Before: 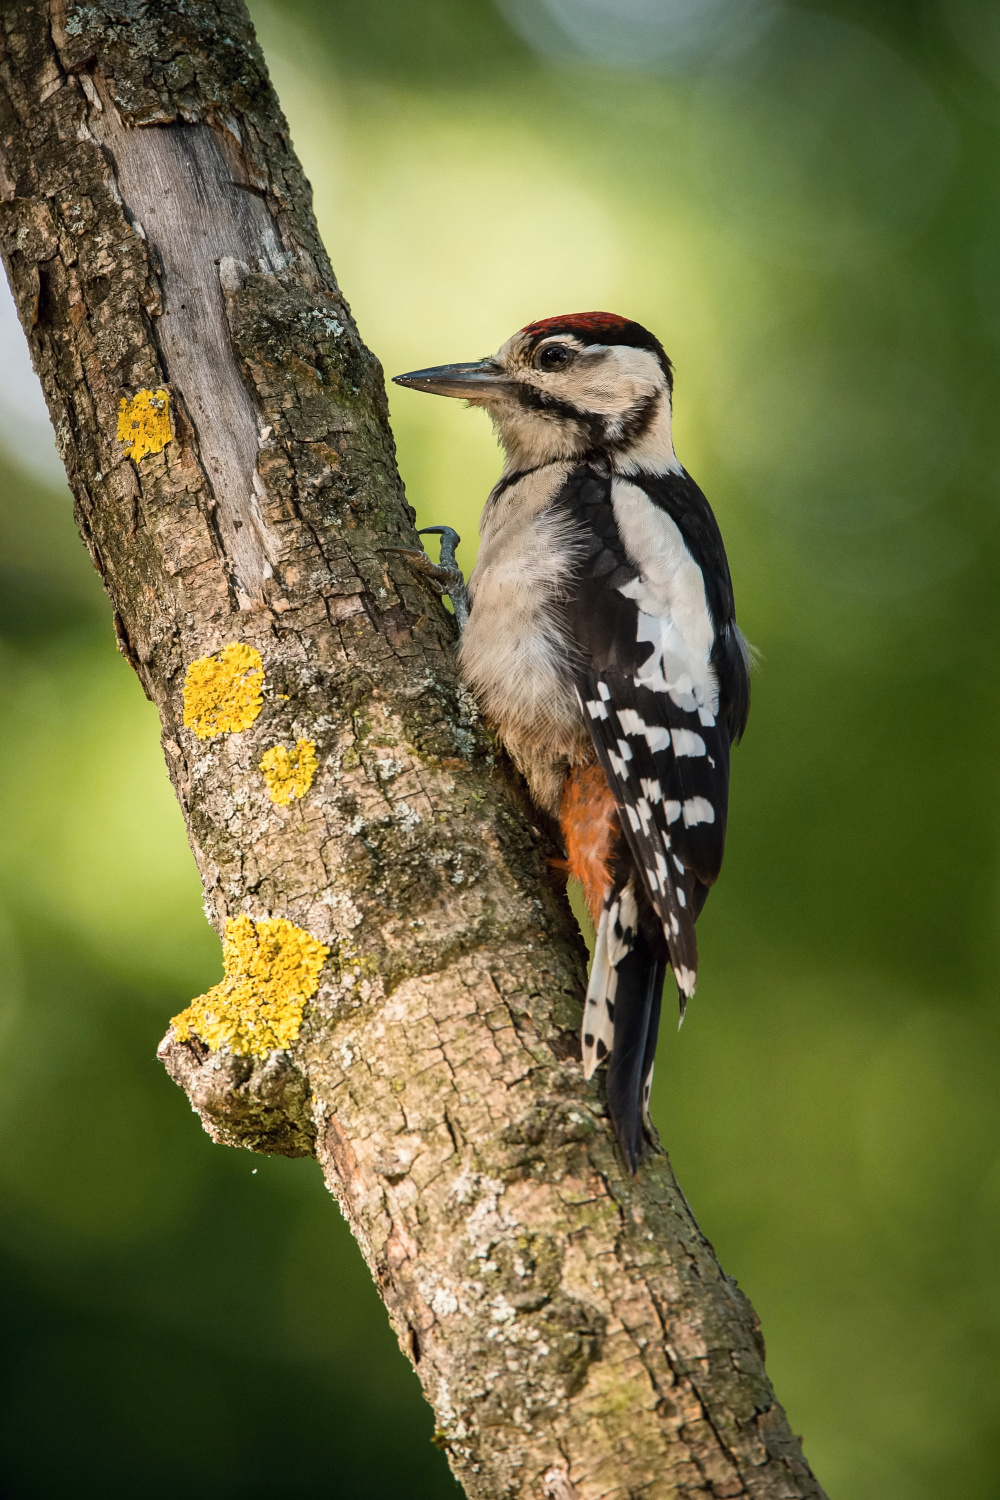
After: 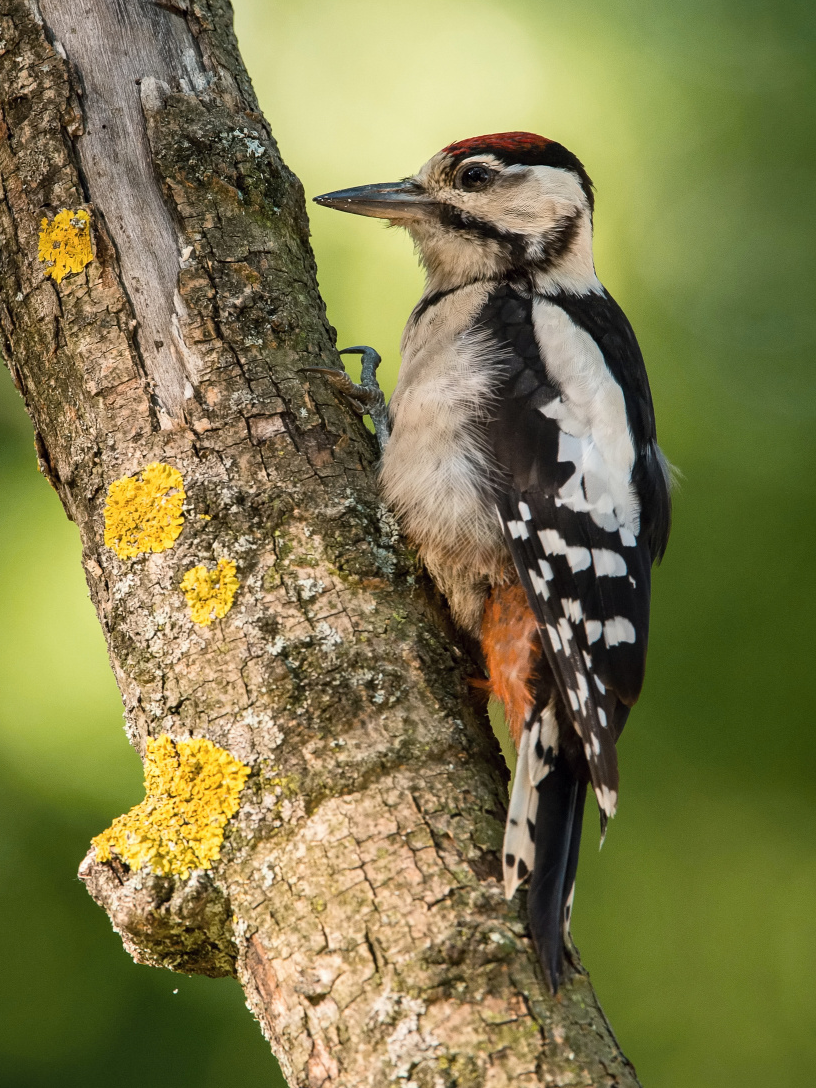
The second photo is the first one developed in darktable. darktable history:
crop: left 7.933%, top 12.036%, right 10.453%, bottom 15.422%
